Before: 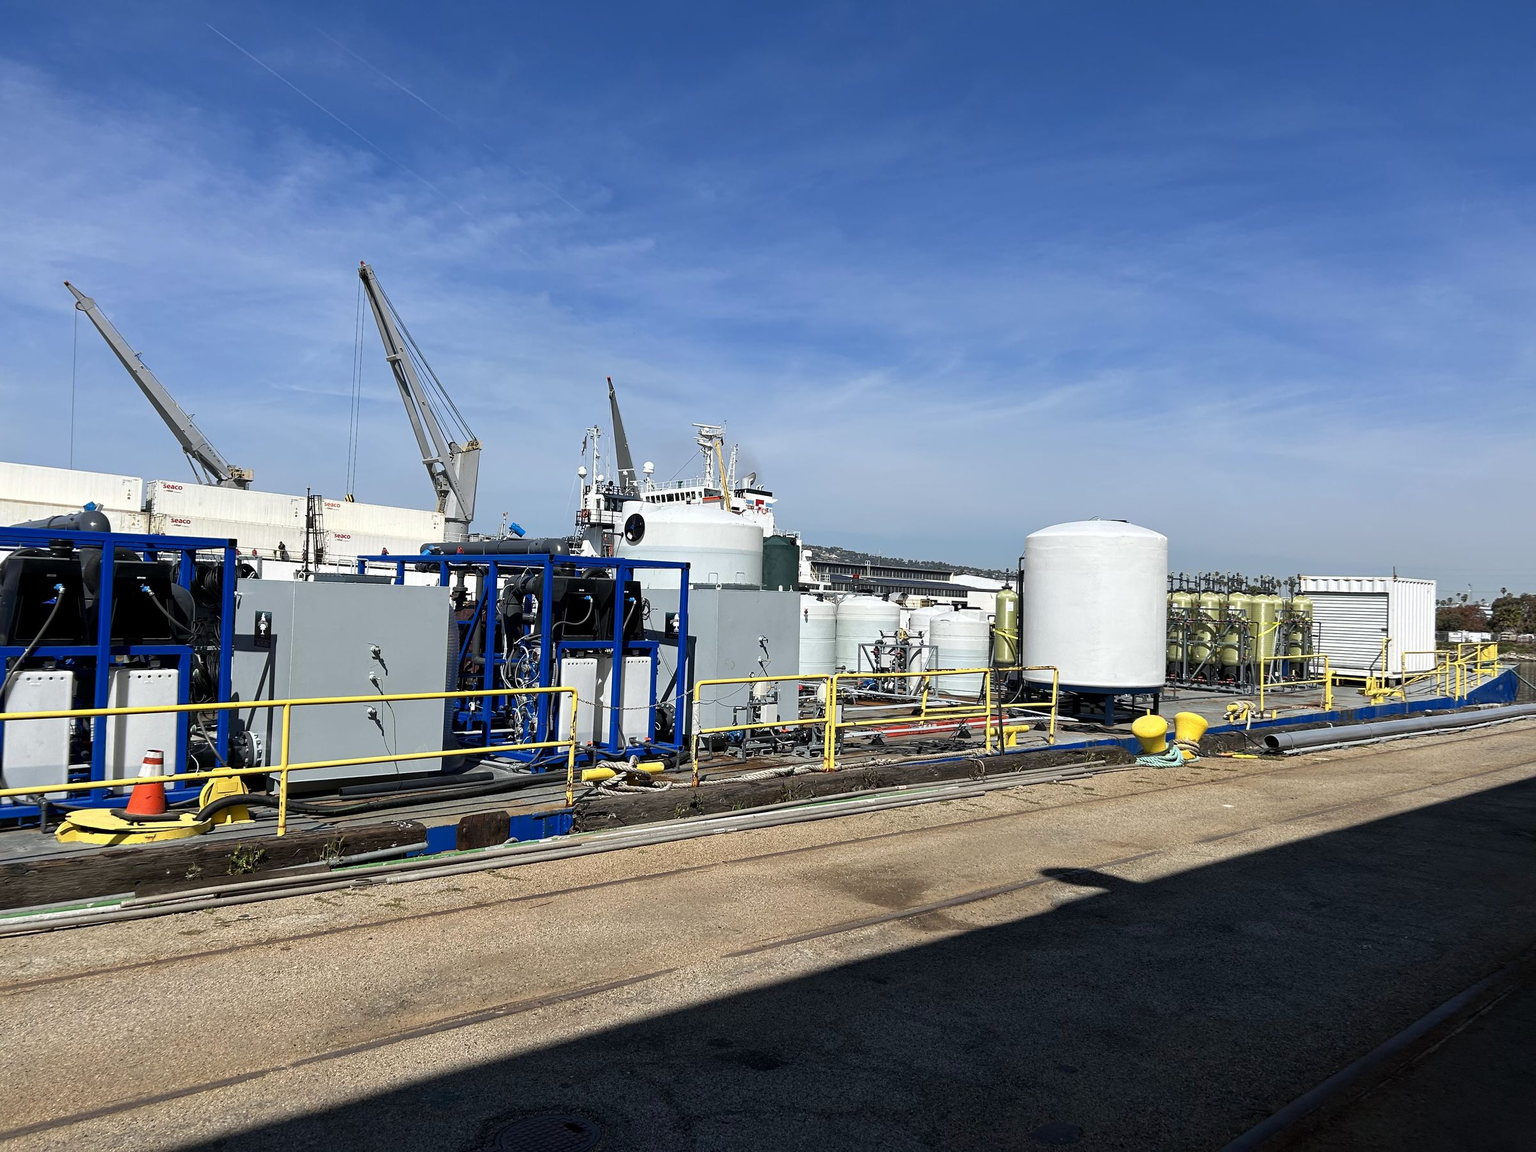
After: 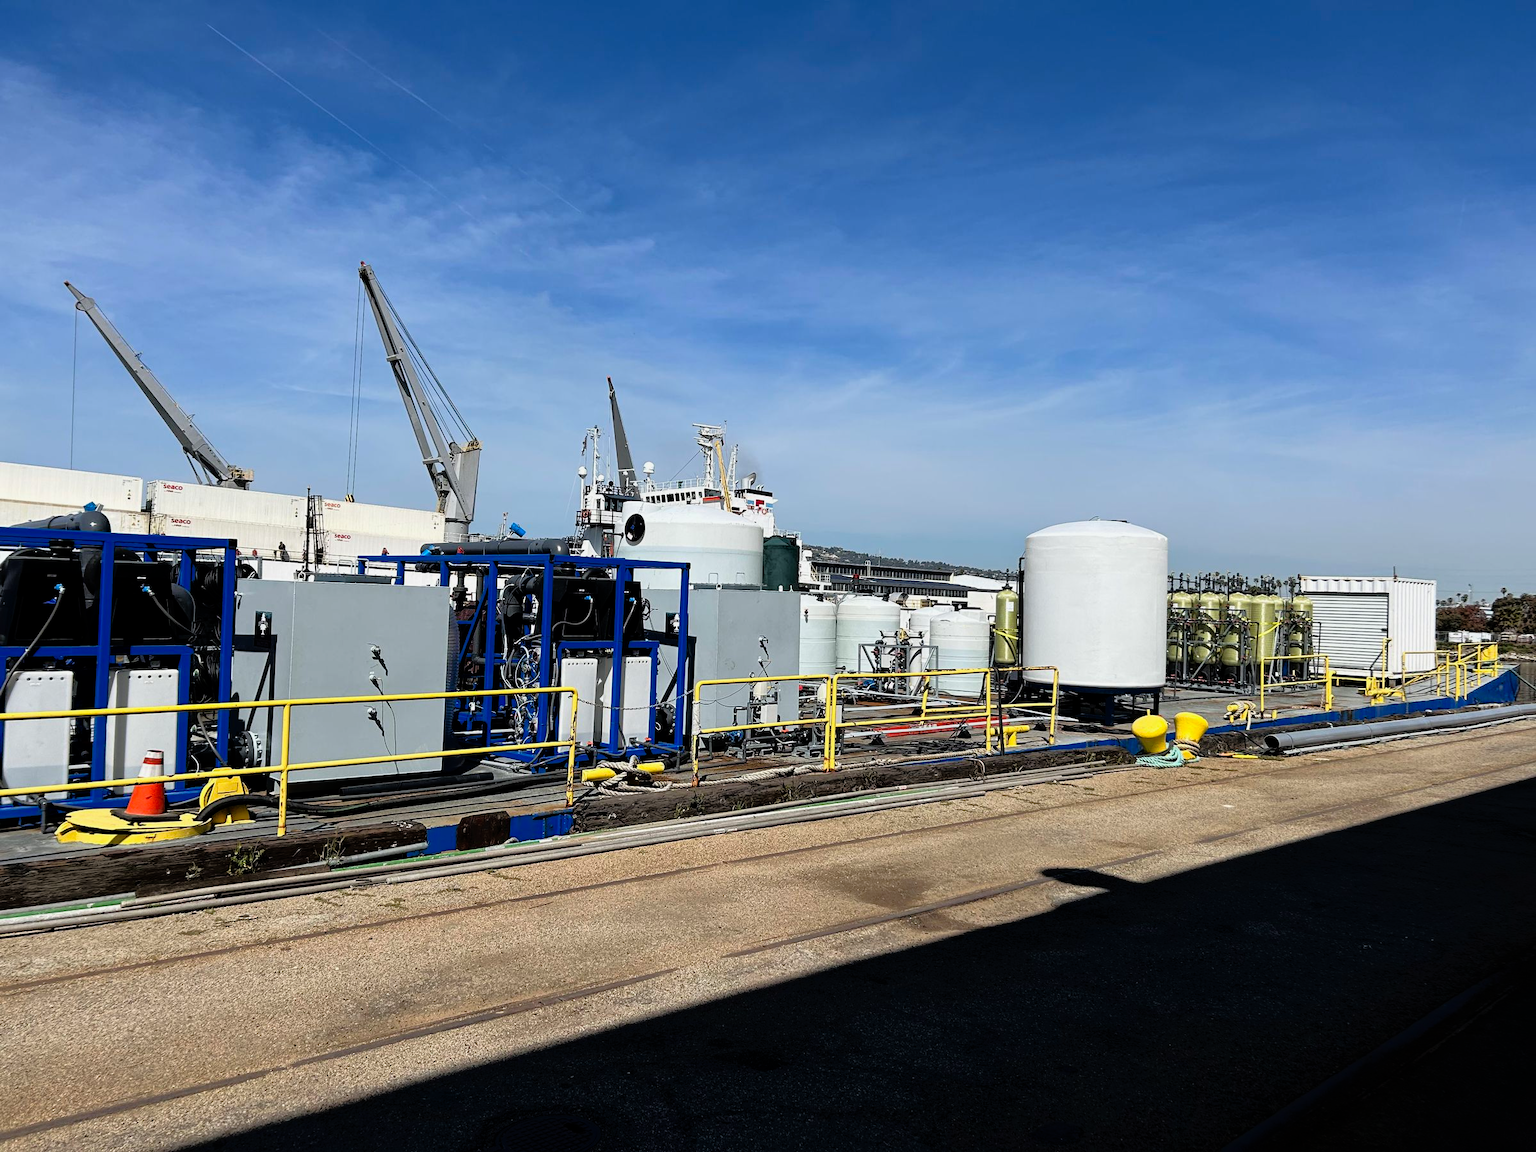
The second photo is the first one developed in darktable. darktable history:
tone equalizer: -8 EV -1.83 EV, -7 EV -1.13 EV, -6 EV -1.63 EV, edges refinement/feathering 500, mask exposure compensation -1.57 EV, preserve details no
tone curve: curves: ch0 [(0, 0) (0.059, 0.027) (0.162, 0.125) (0.304, 0.279) (0.547, 0.532) (0.828, 0.815) (1, 0.983)]; ch1 [(0, 0) (0.23, 0.166) (0.34, 0.298) (0.371, 0.334) (0.435, 0.413) (0.477, 0.469) (0.499, 0.498) (0.529, 0.544) (0.559, 0.587) (0.743, 0.798) (1, 1)]; ch2 [(0, 0) (0.431, 0.414) (0.498, 0.503) (0.524, 0.531) (0.568, 0.567) (0.6, 0.597) (0.643, 0.631) (0.74, 0.721) (1, 1)], preserve colors none
